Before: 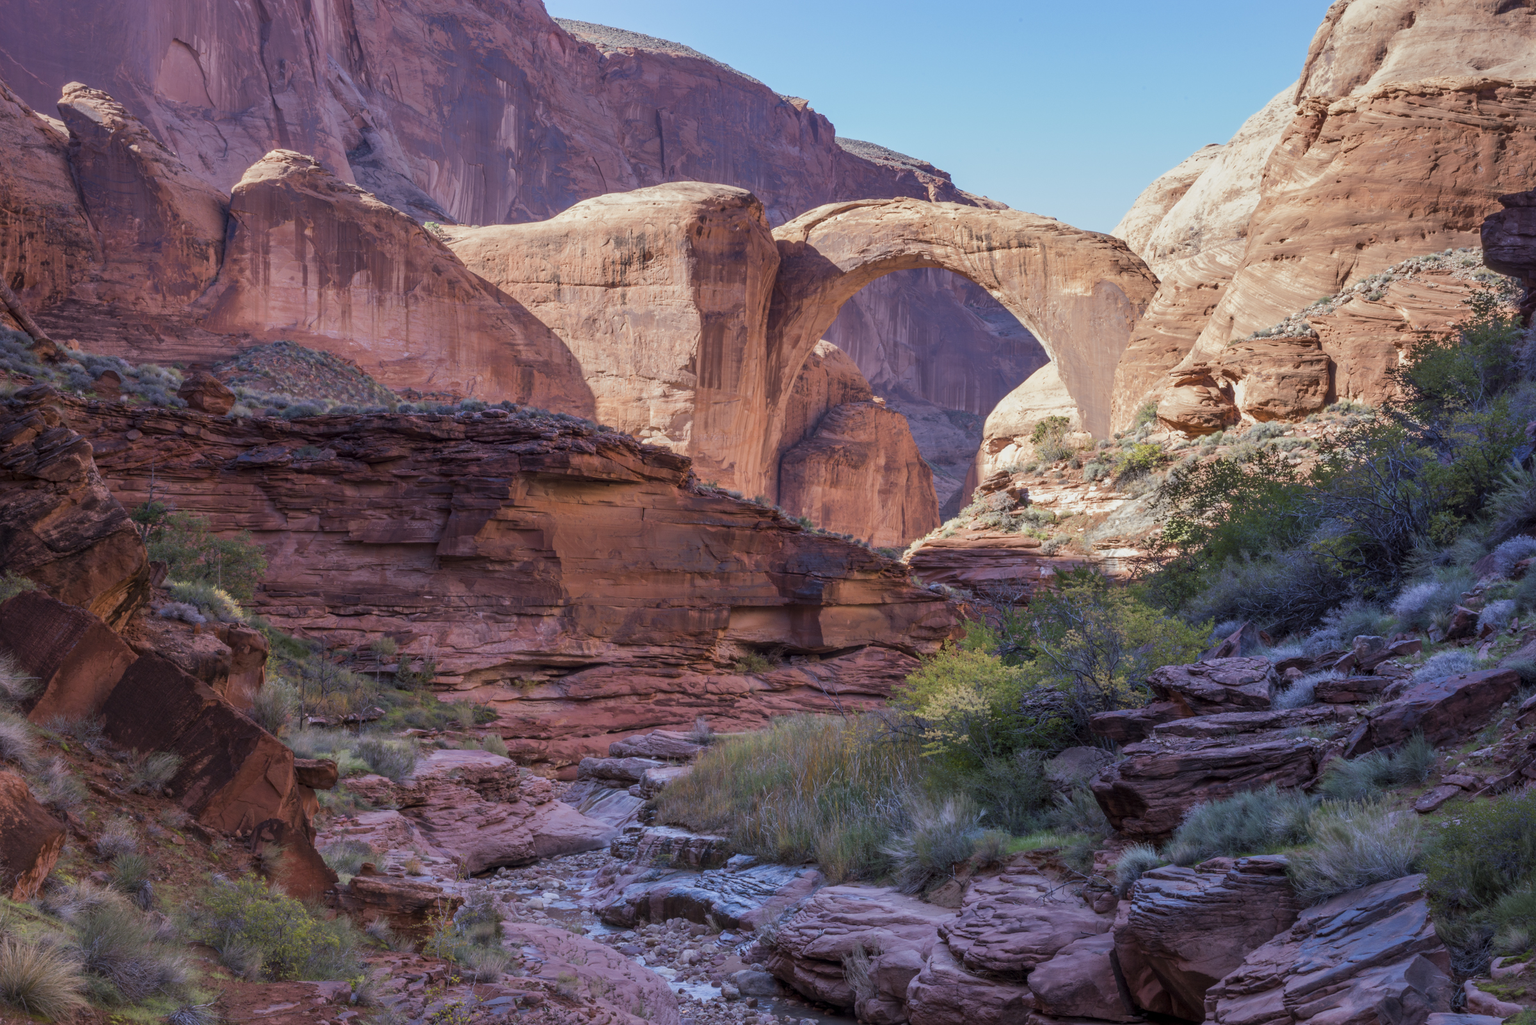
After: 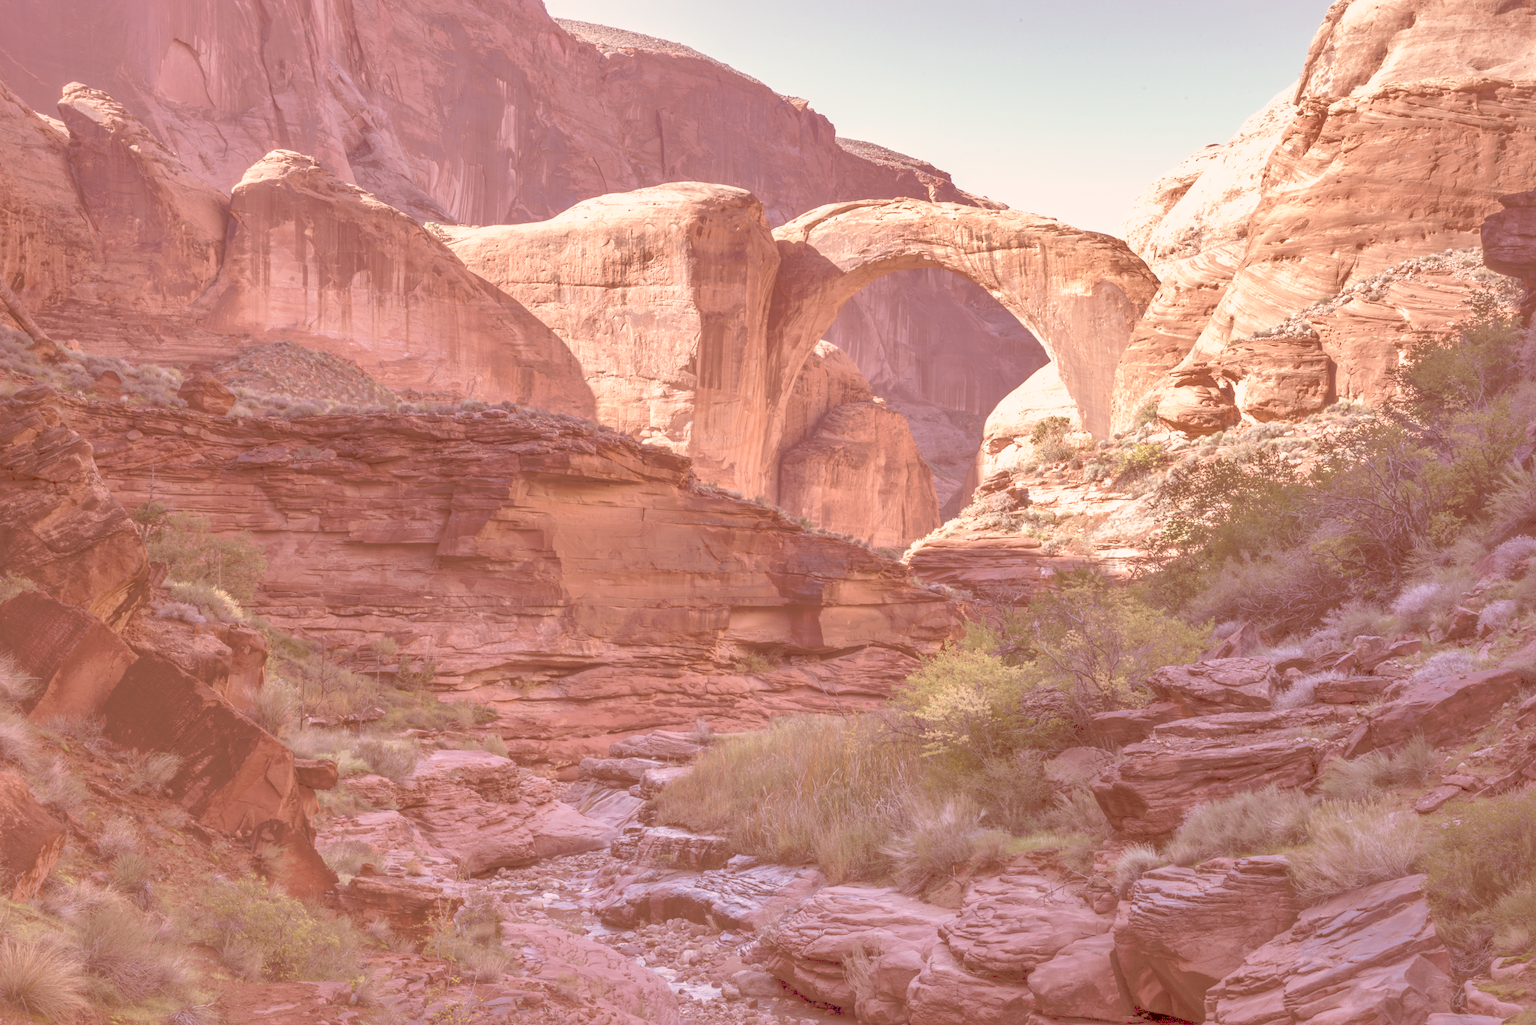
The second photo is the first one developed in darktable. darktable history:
color correction: highlights a* 9.03, highlights b* 8.71, shadows a* 40, shadows b* 40, saturation 0.8
shadows and highlights: on, module defaults
tone curve: curves: ch0 [(0, 0) (0.003, 0.326) (0.011, 0.332) (0.025, 0.352) (0.044, 0.378) (0.069, 0.4) (0.1, 0.416) (0.136, 0.432) (0.177, 0.468) (0.224, 0.509) (0.277, 0.554) (0.335, 0.6) (0.399, 0.642) (0.468, 0.693) (0.543, 0.753) (0.623, 0.818) (0.709, 0.897) (0.801, 0.974) (0.898, 0.991) (1, 1)], preserve colors none
